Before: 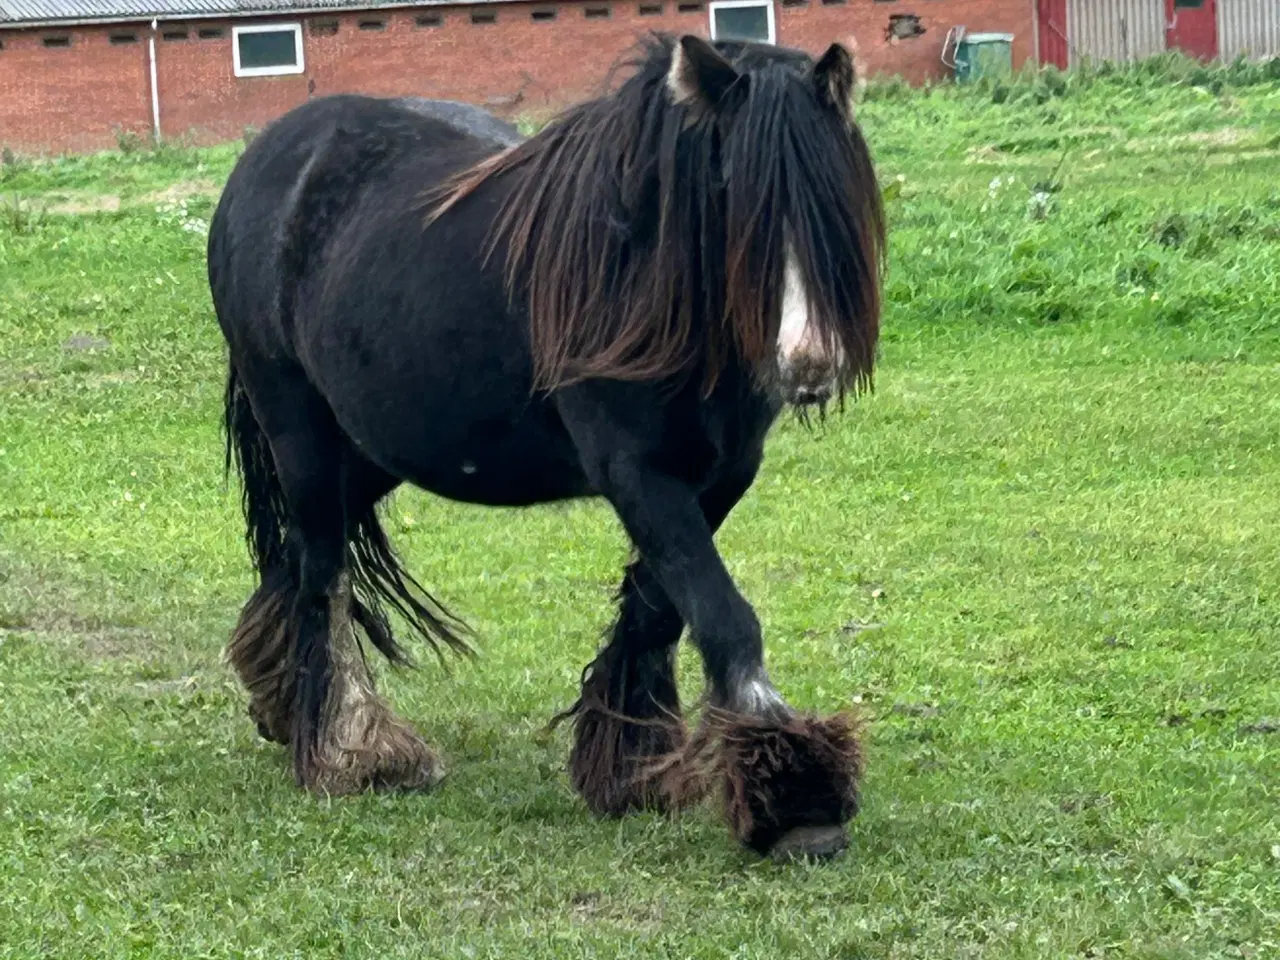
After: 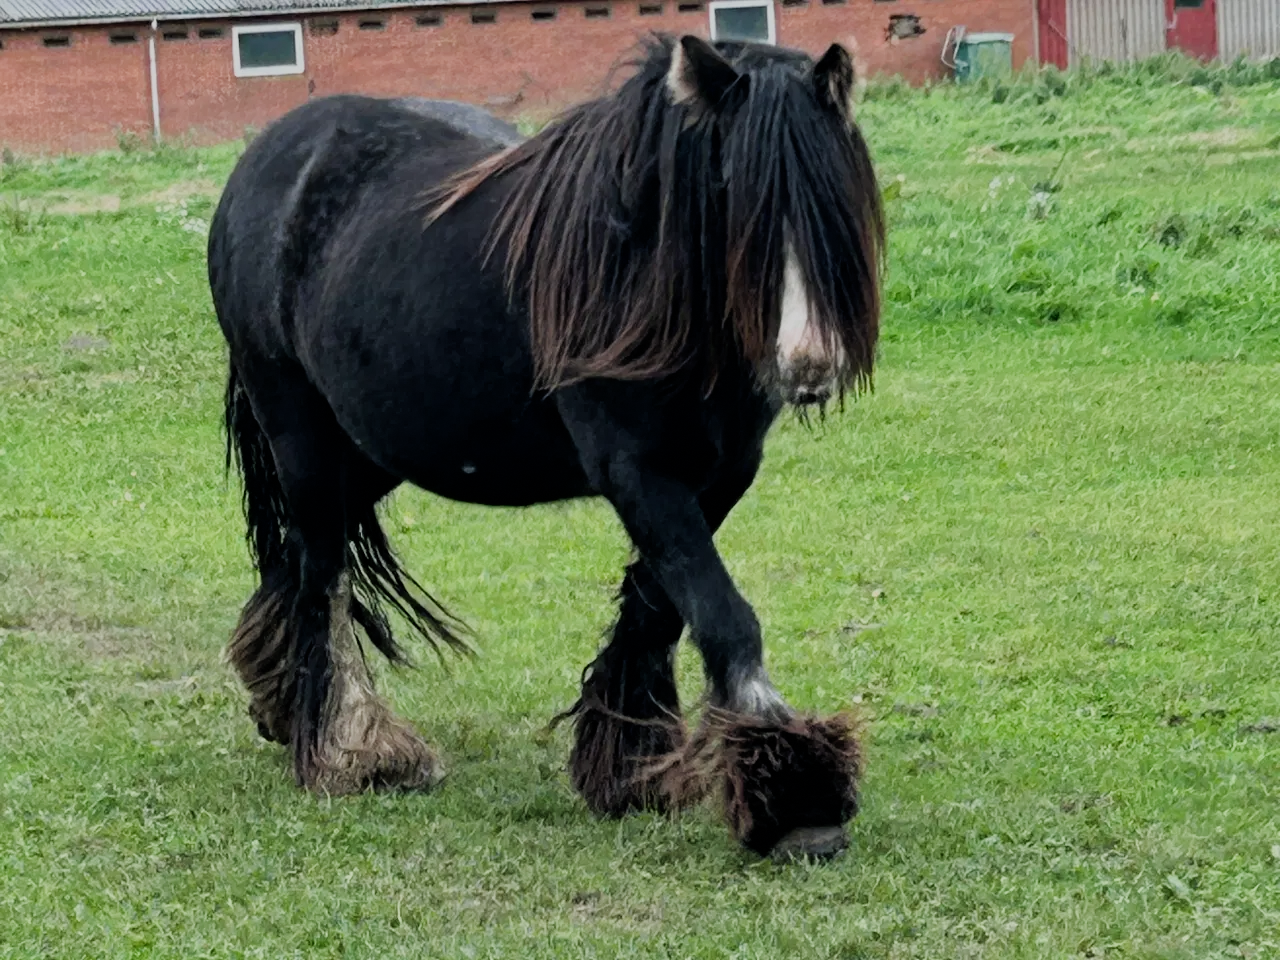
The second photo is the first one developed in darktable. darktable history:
filmic rgb: black relative exposure -7.15 EV, white relative exposure 5.36 EV, hardness 3.02
grain: coarseness 0.81 ISO, strength 1.34%, mid-tones bias 0%
